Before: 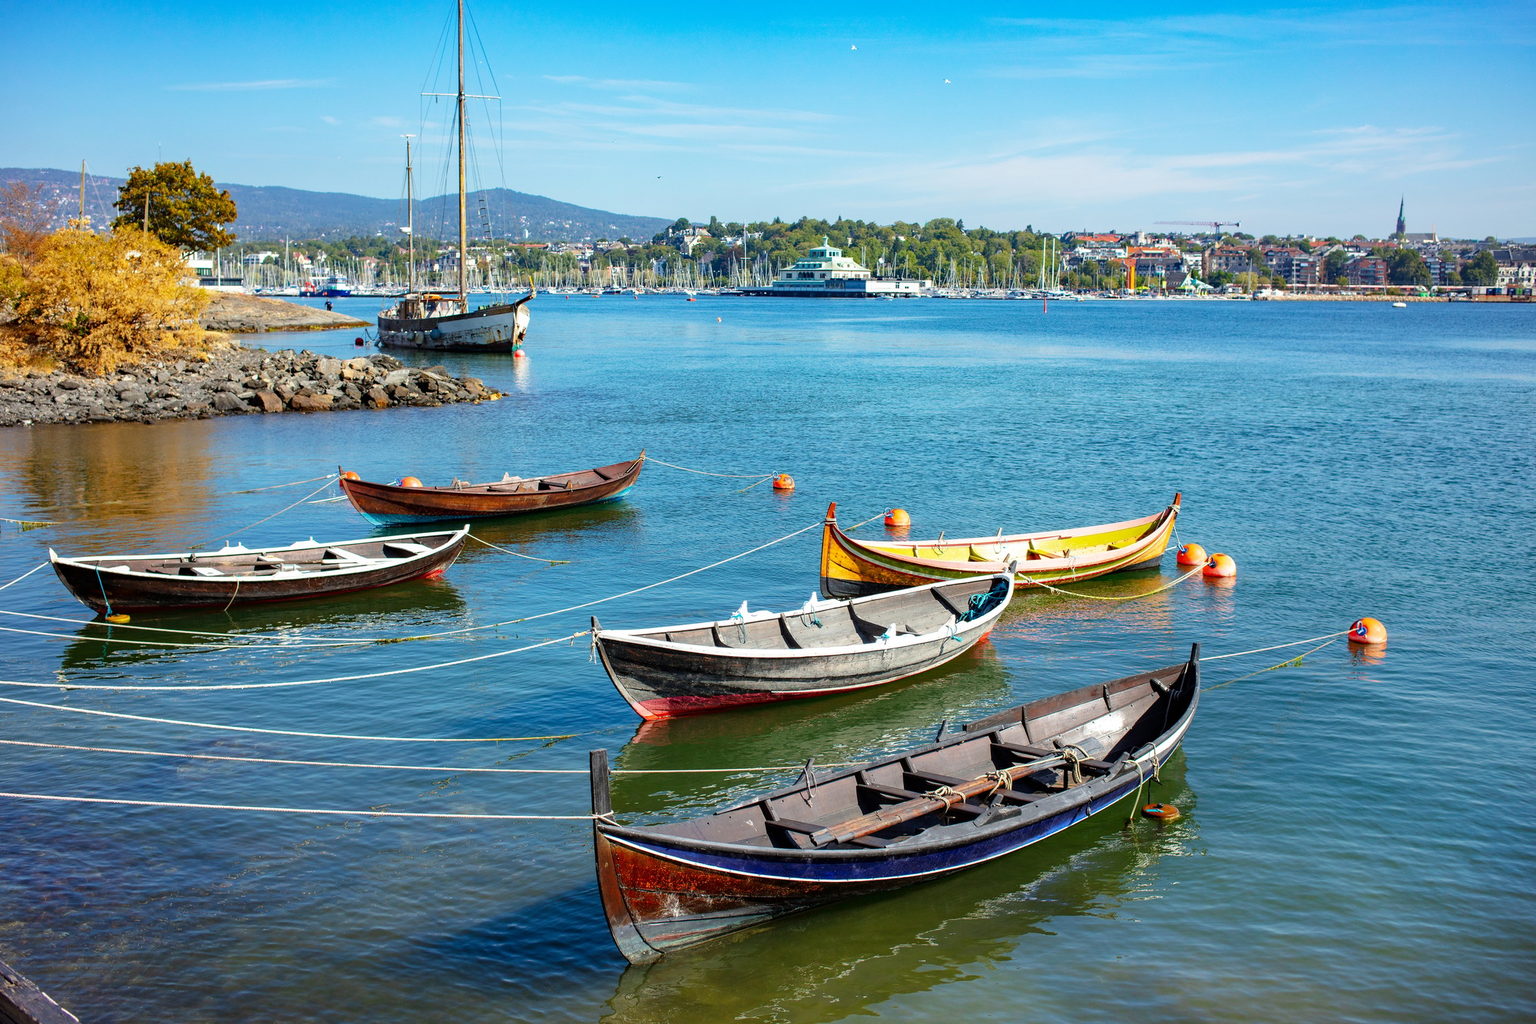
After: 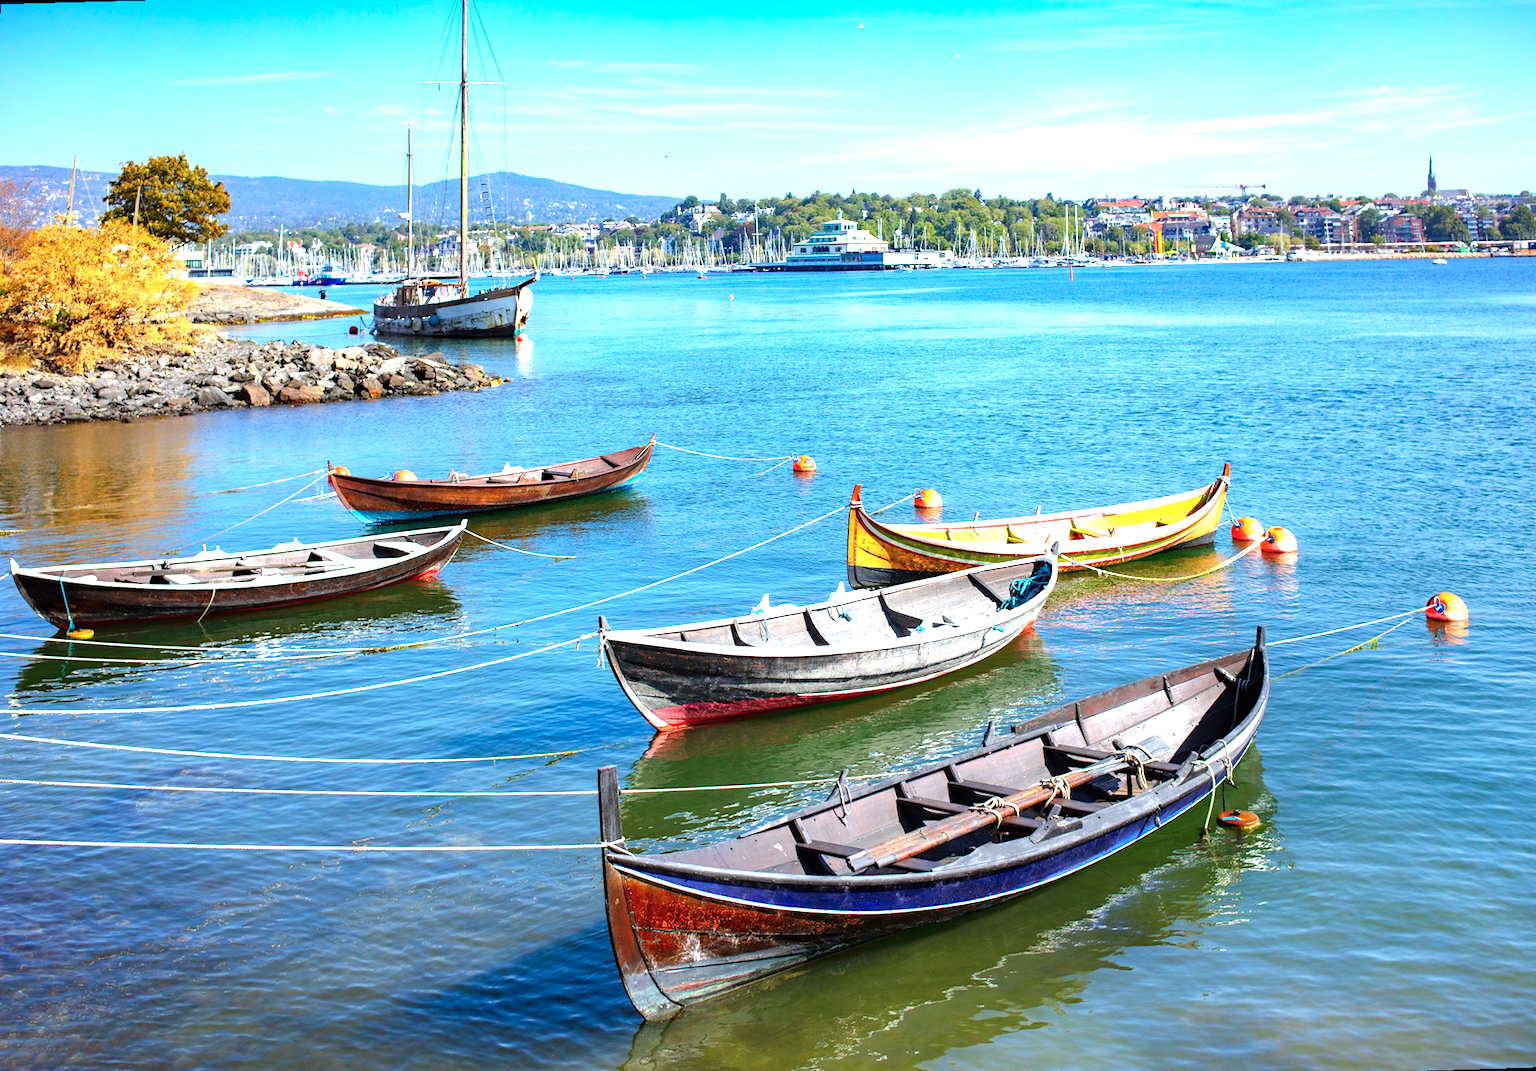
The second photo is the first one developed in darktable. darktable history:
exposure: black level correction 0, exposure 0.9 EV, compensate highlight preservation false
white balance: emerald 1
rotate and perspective: rotation -1.68°, lens shift (vertical) -0.146, crop left 0.049, crop right 0.912, crop top 0.032, crop bottom 0.96
color calibration: illuminant as shot in camera, x 0.358, y 0.373, temperature 4628.91 K
